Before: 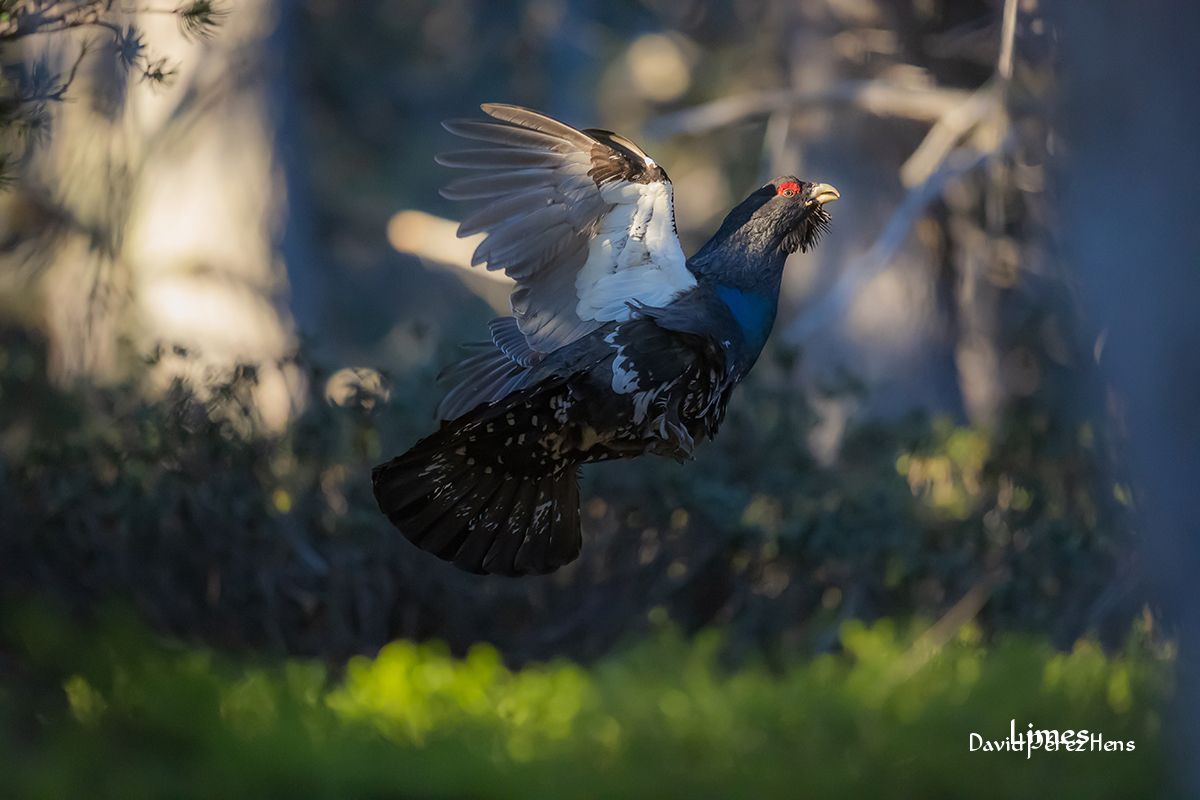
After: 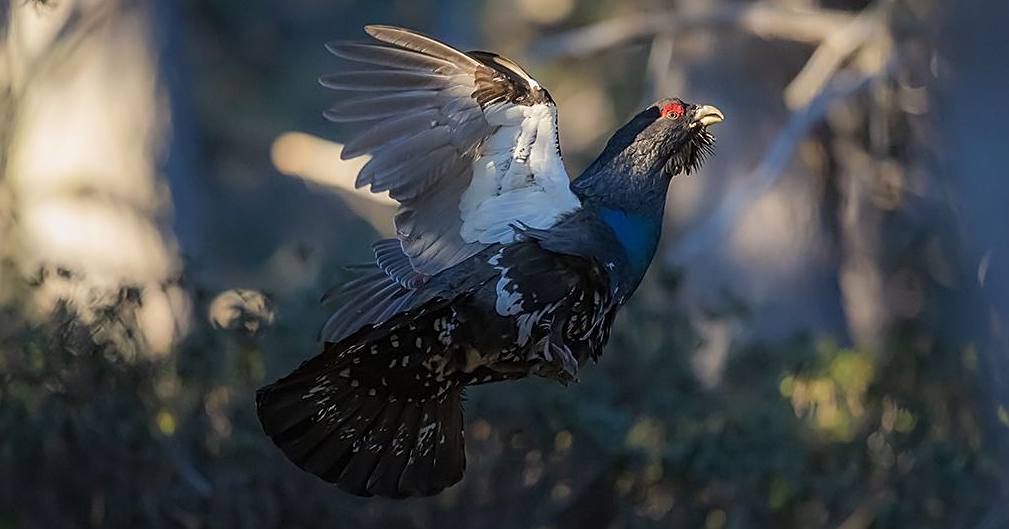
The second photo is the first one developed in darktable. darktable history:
sharpen: on, module defaults
crop and rotate: left 9.668%, top 9.774%, right 6.195%, bottom 24.056%
